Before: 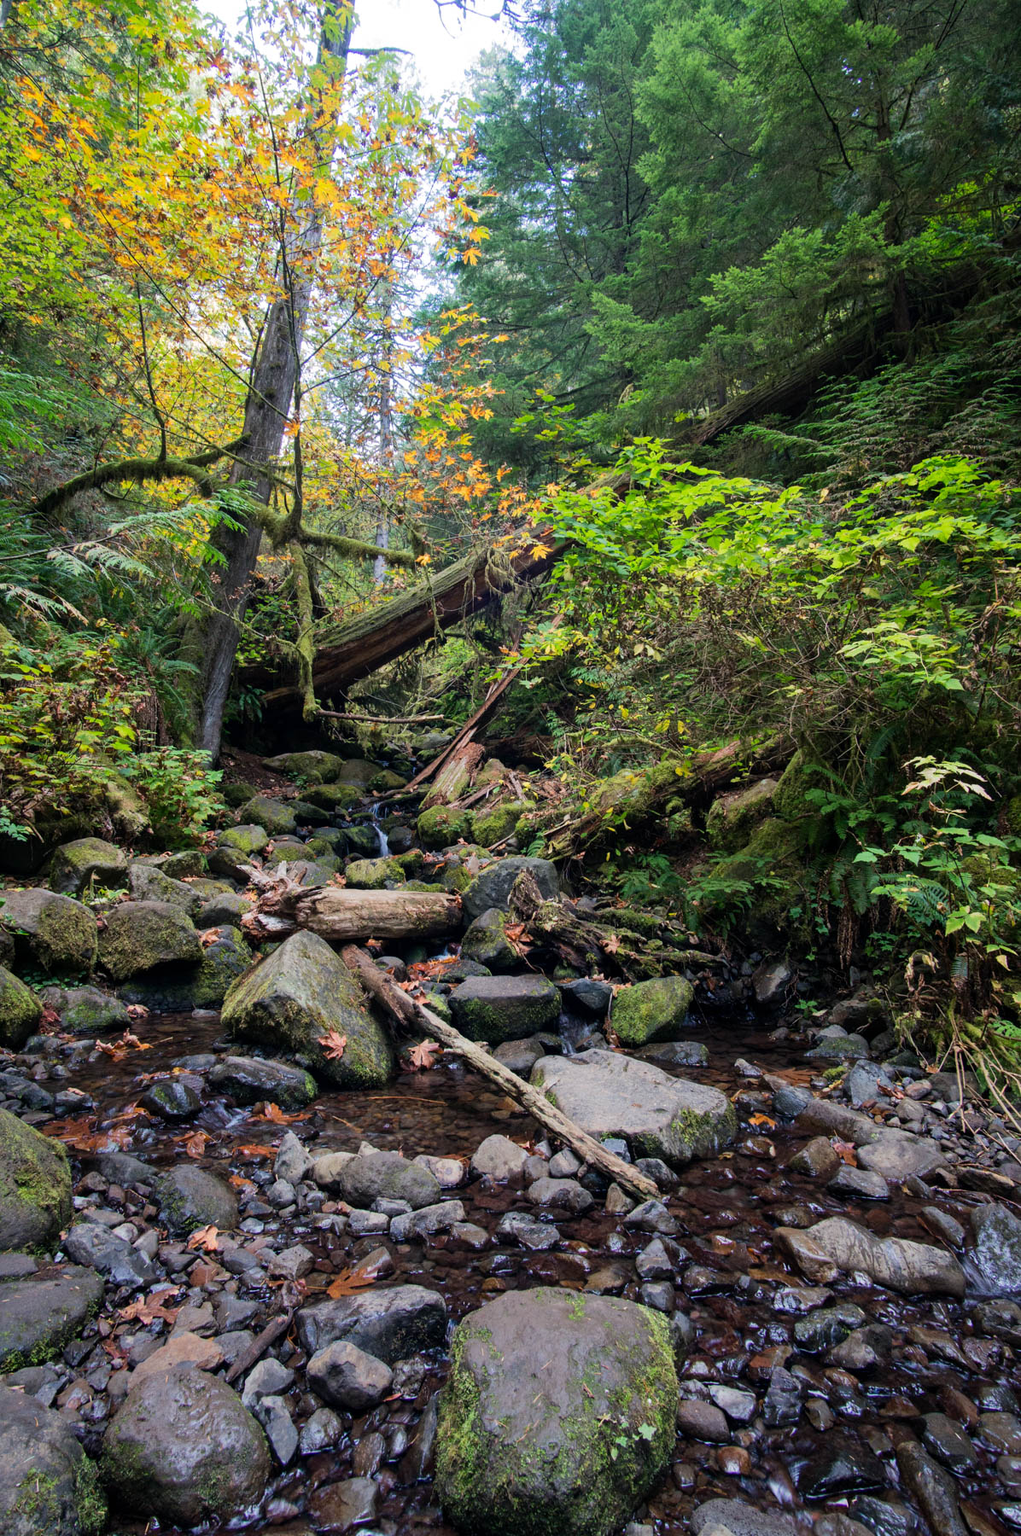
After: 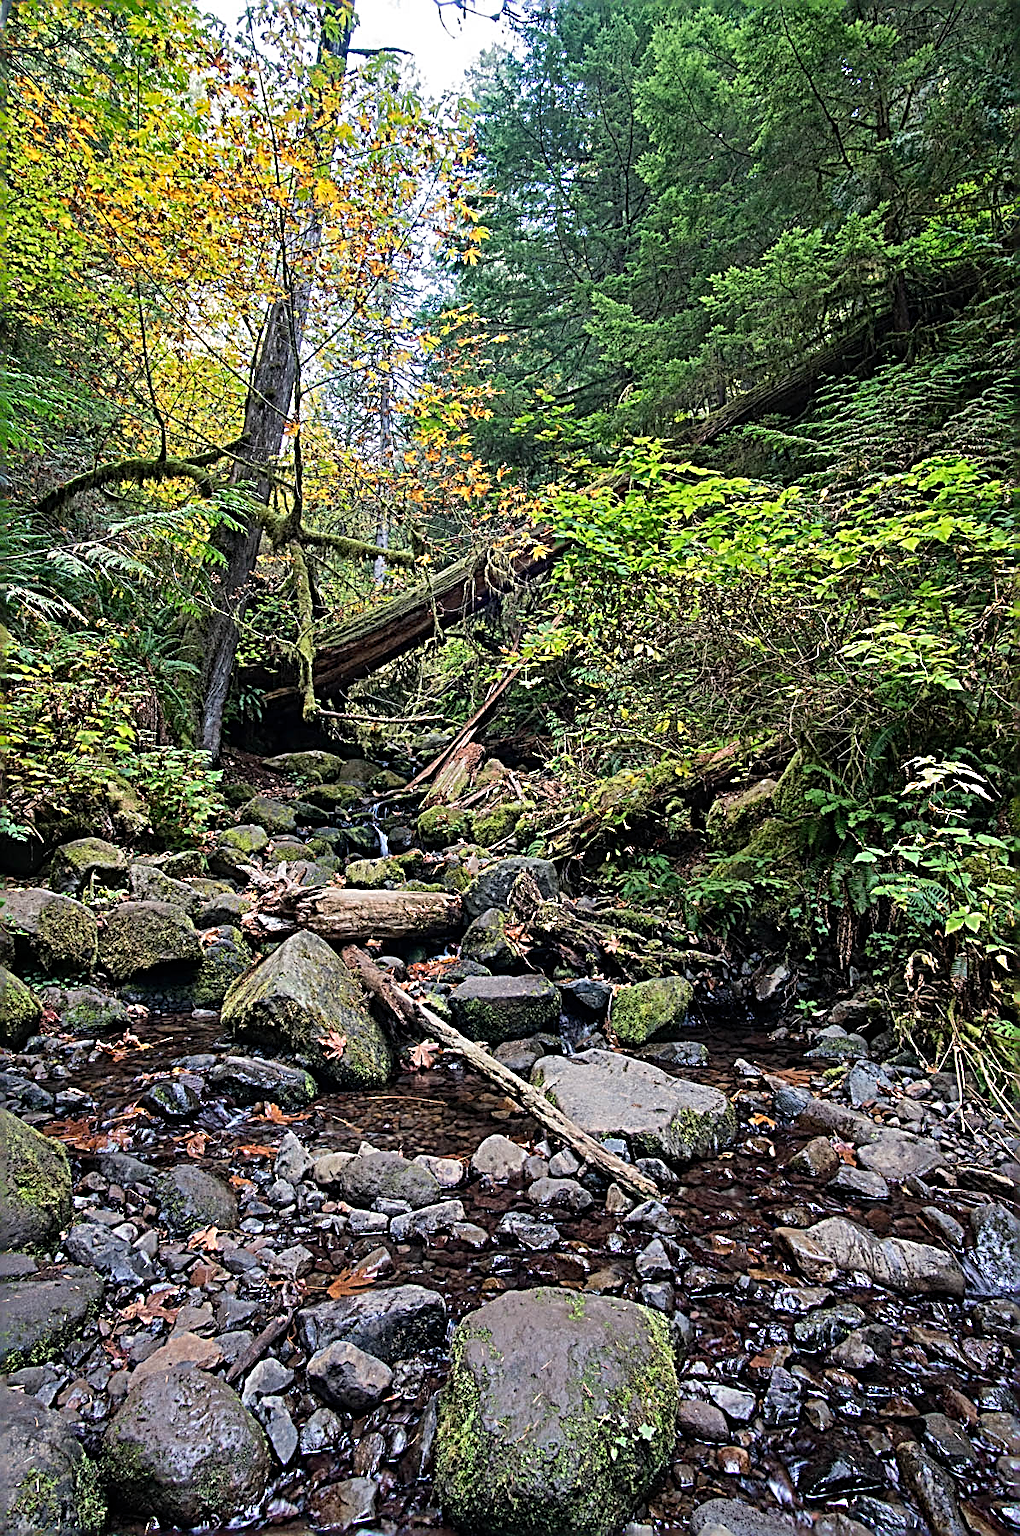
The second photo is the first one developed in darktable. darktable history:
shadows and highlights: low approximation 0.01, soften with gaussian
sharpen: radius 3.187, amount 1.732
